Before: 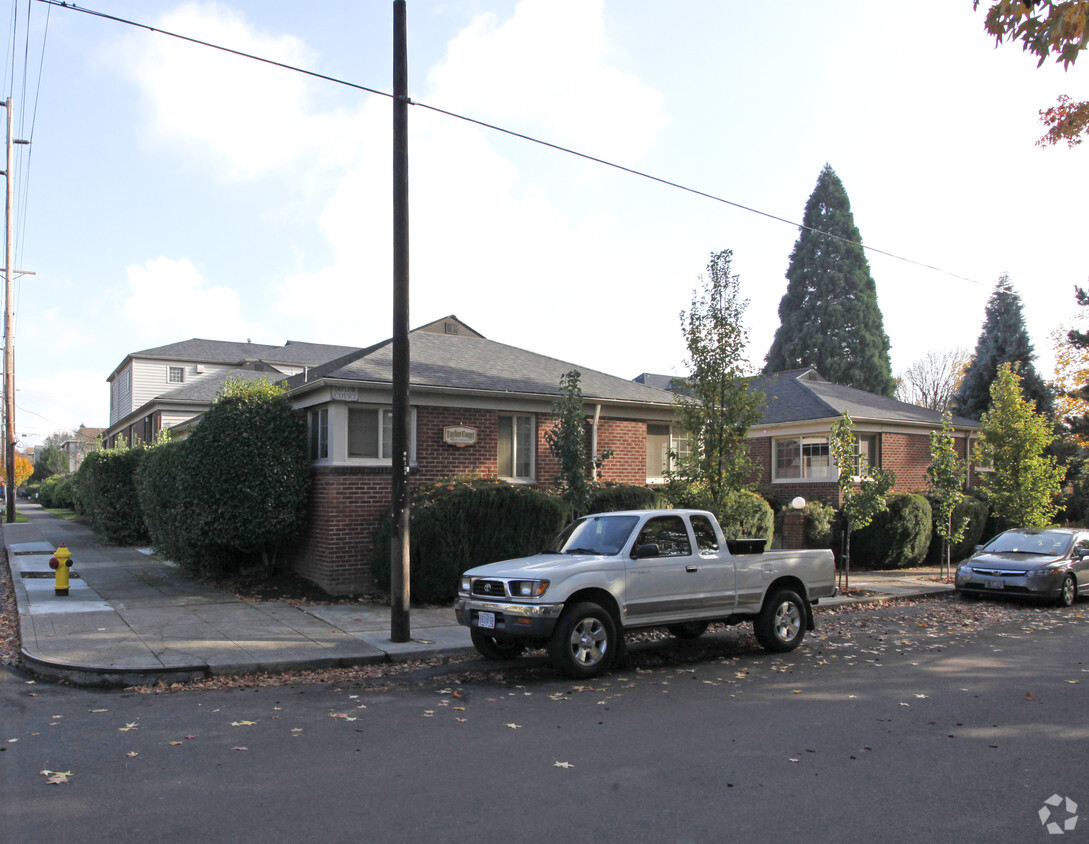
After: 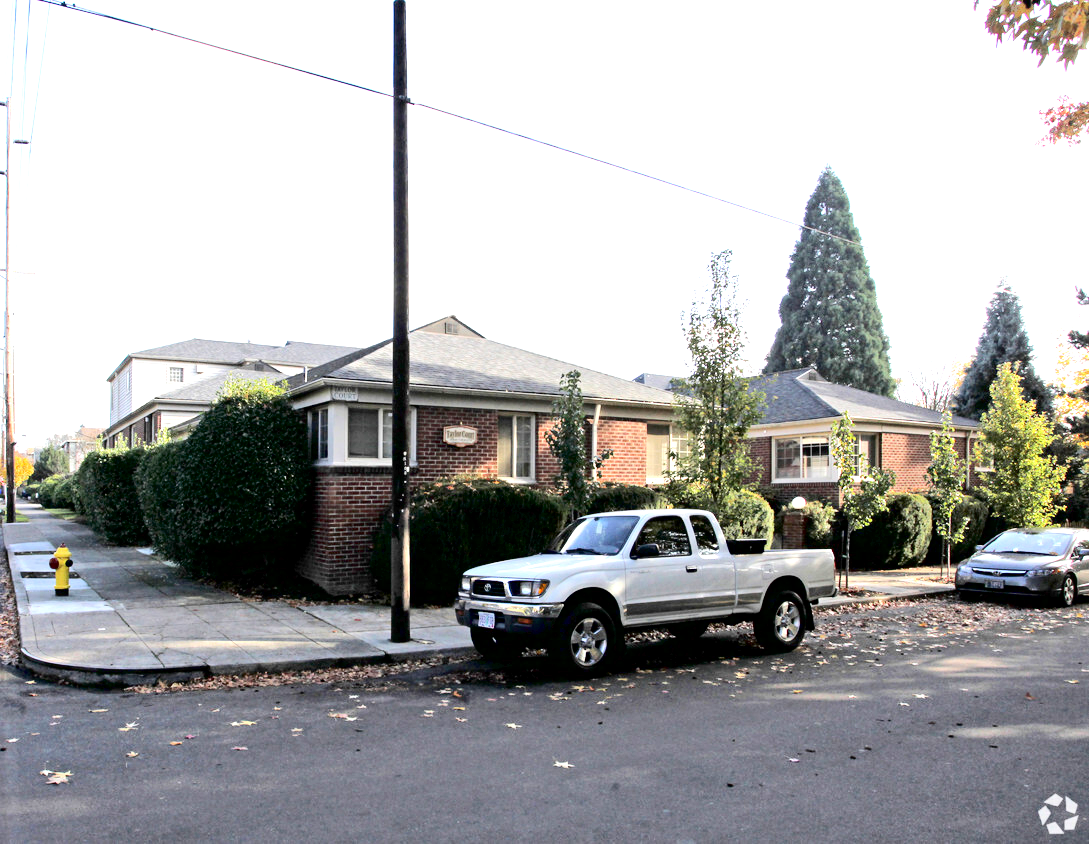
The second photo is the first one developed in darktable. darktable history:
exposure: black level correction 0.011, exposure 1.079 EV, compensate highlight preservation false
tone curve: curves: ch0 [(0, 0) (0.003, 0.016) (0.011, 0.016) (0.025, 0.016) (0.044, 0.016) (0.069, 0.016) (0.1, 0.026) (0.136, 0.047) (0.177, 0.088) (0.224, 0.14) (0.277, 0.2) (0.335, 0.276) (0.399, 0.37) (0.468, 0.47) (0.543, 0.583) (0.623, 0.698) (0.709, 0.779) (0.801, 0.858) (0.898, 0.929) (1, 1)], color space Lab, independent channels, preserve colors none
